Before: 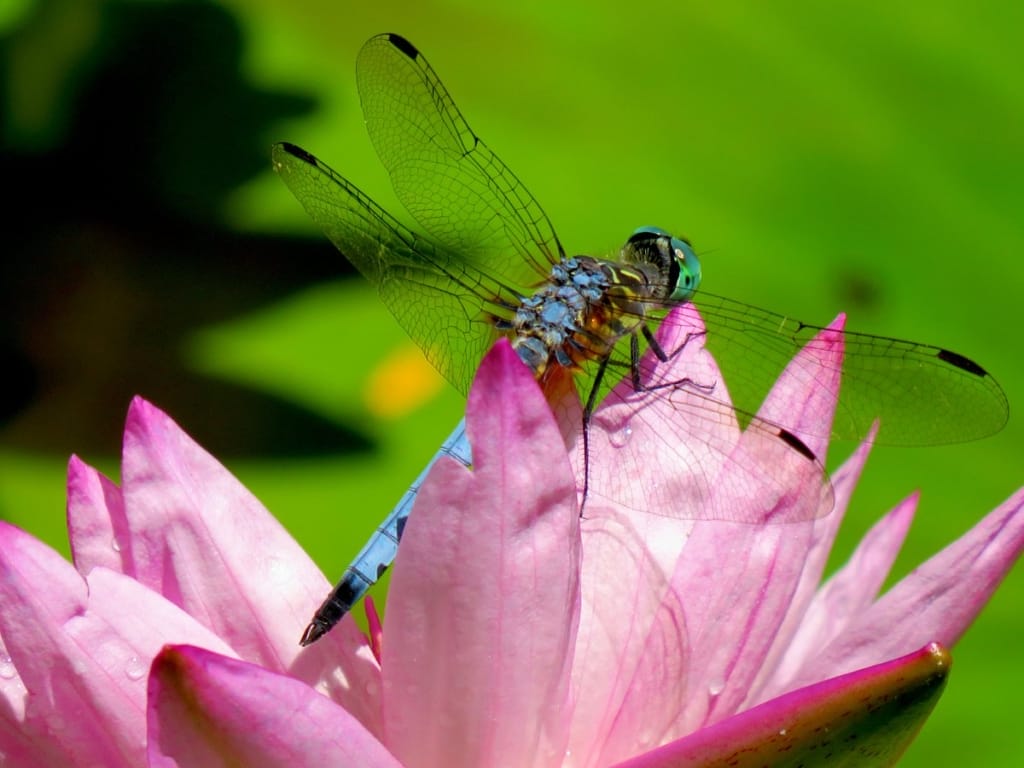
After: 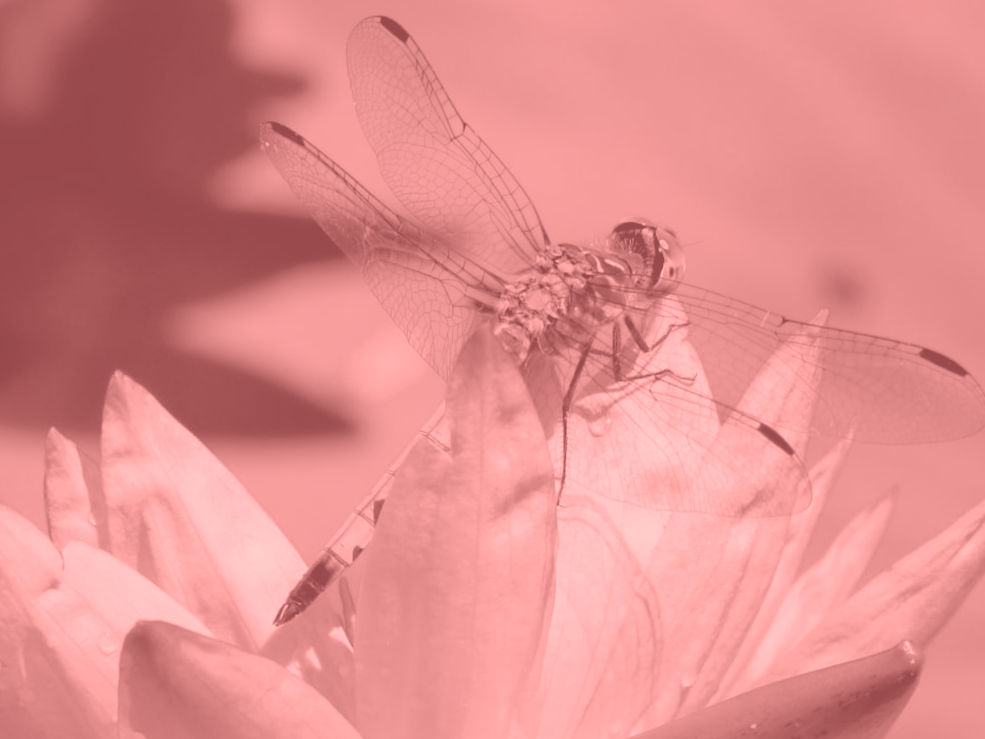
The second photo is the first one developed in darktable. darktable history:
colorize: saturation 51%, source mix 50.67%, lightness 50.67%
crop and rotate: angle -1.69°
